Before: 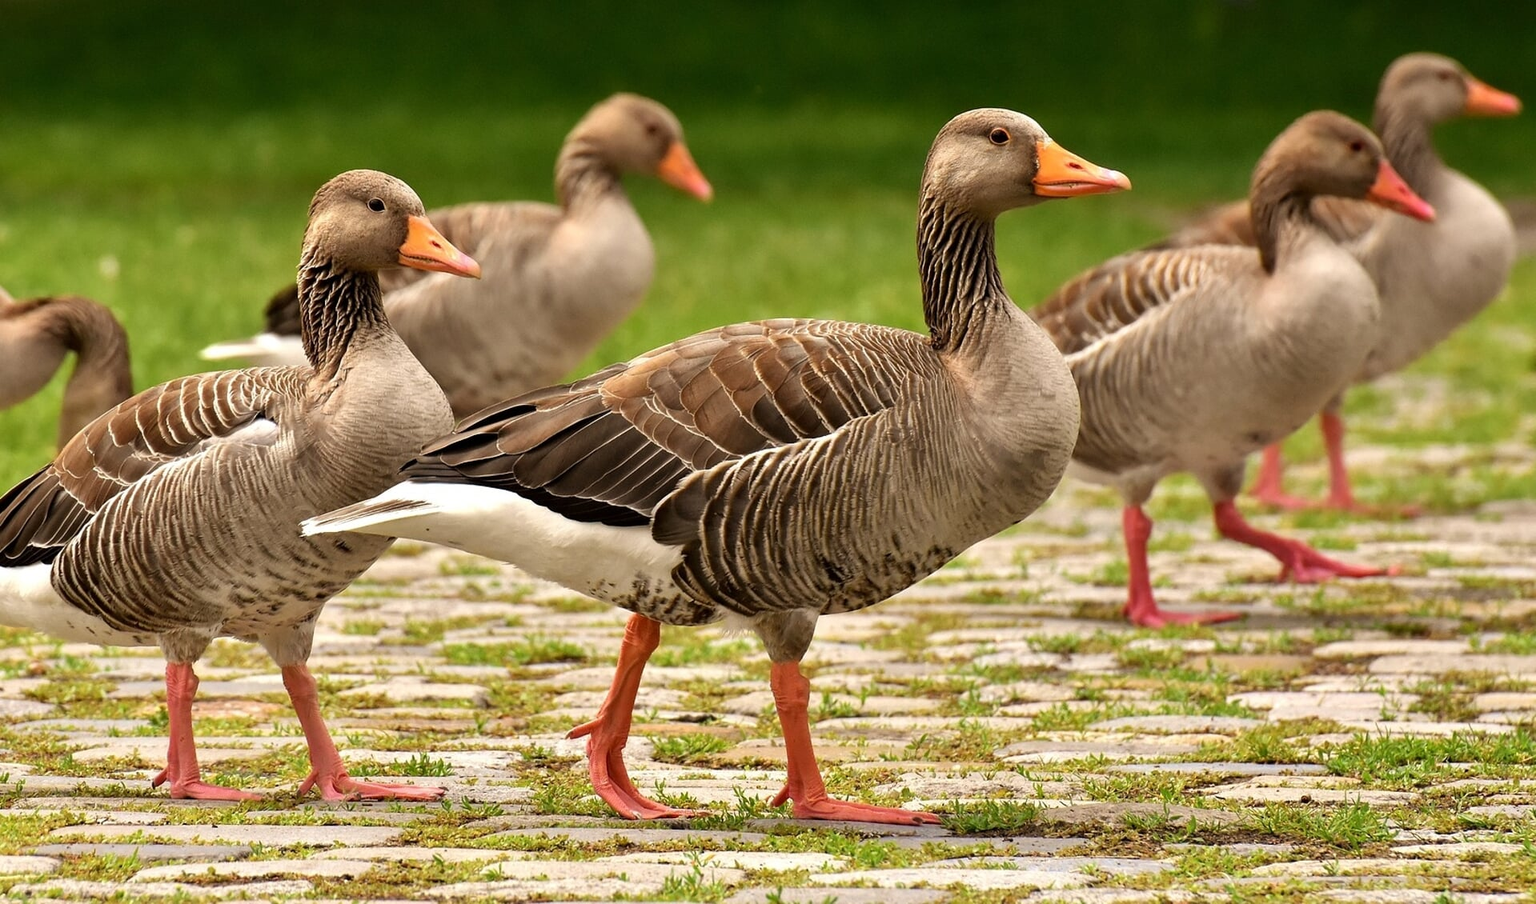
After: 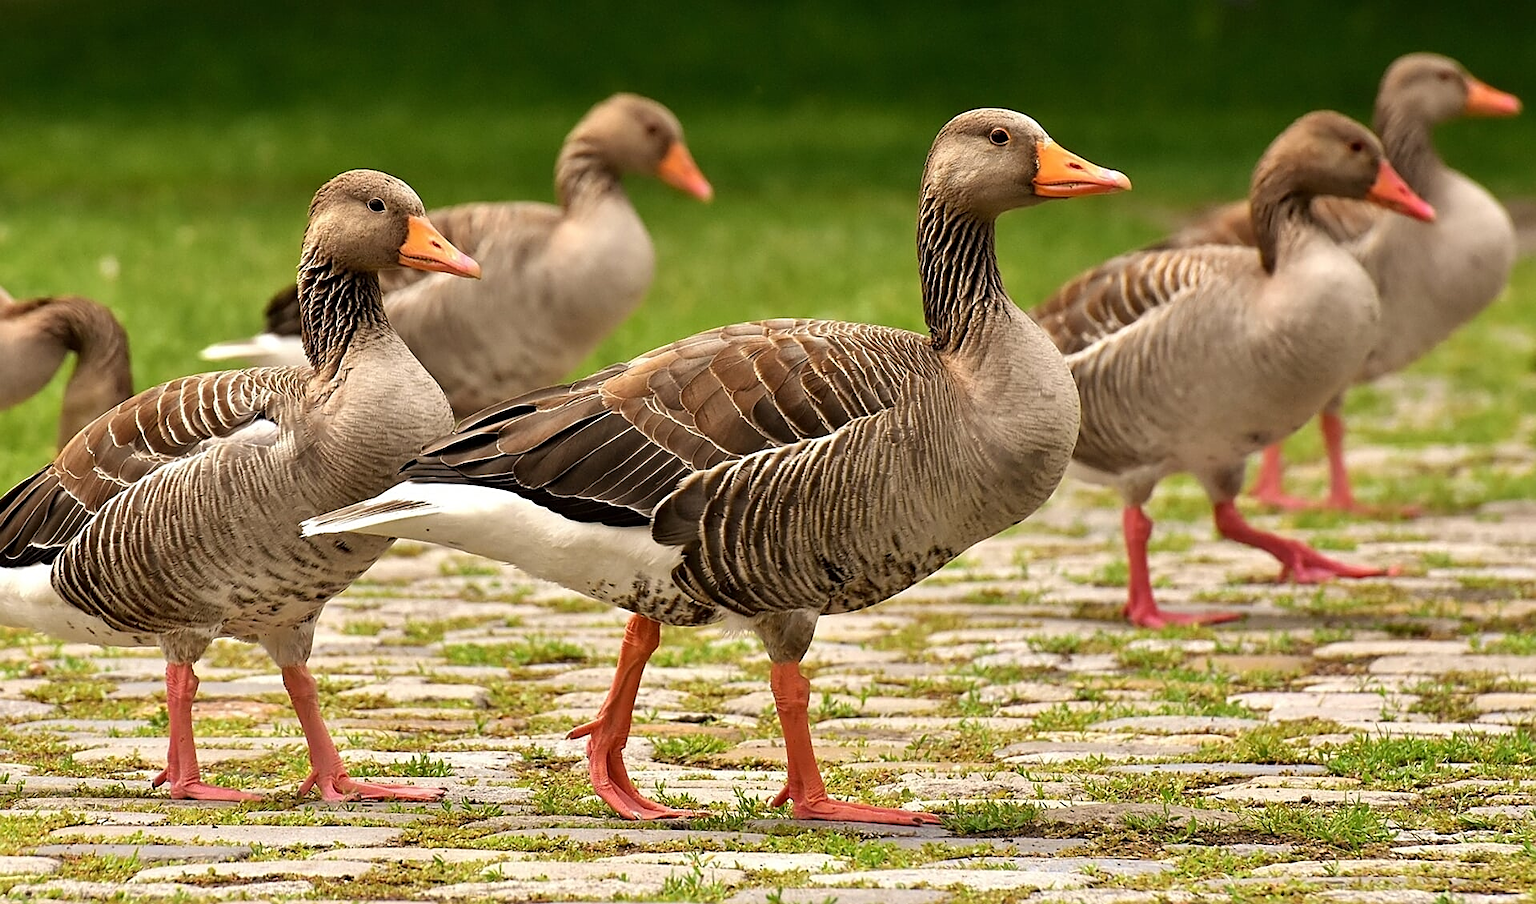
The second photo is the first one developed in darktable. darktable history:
sharpen: radius 1.963
